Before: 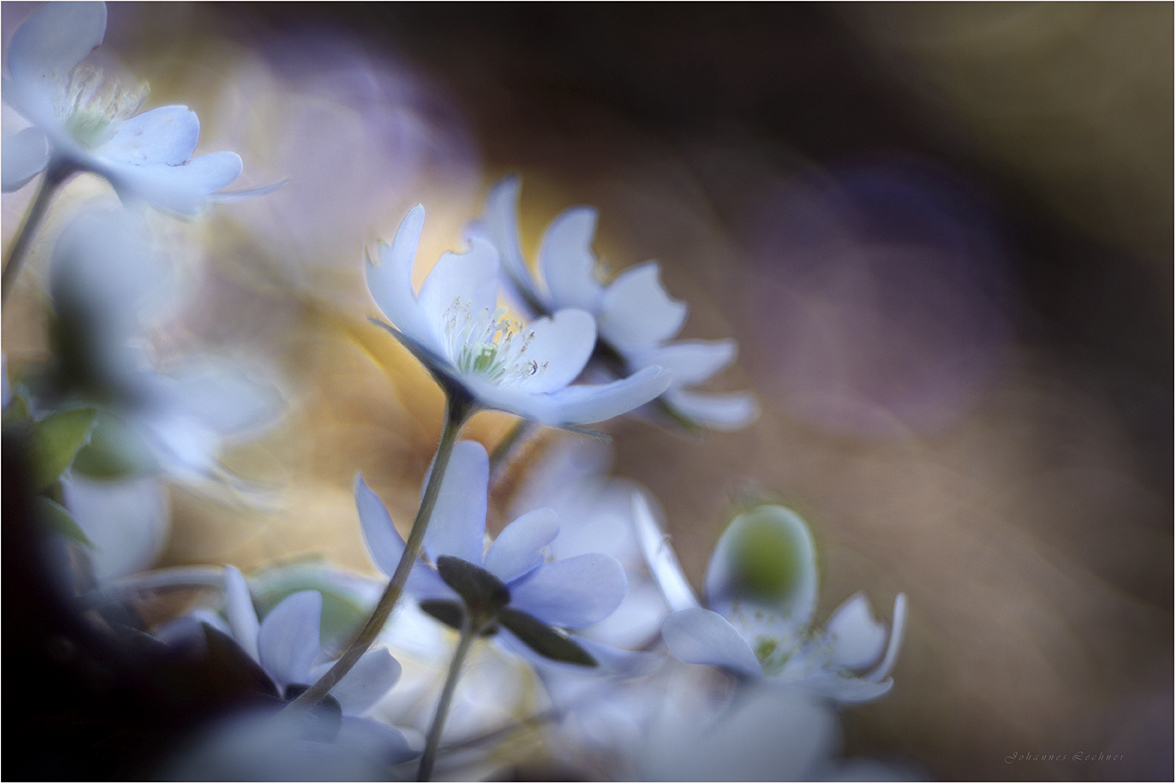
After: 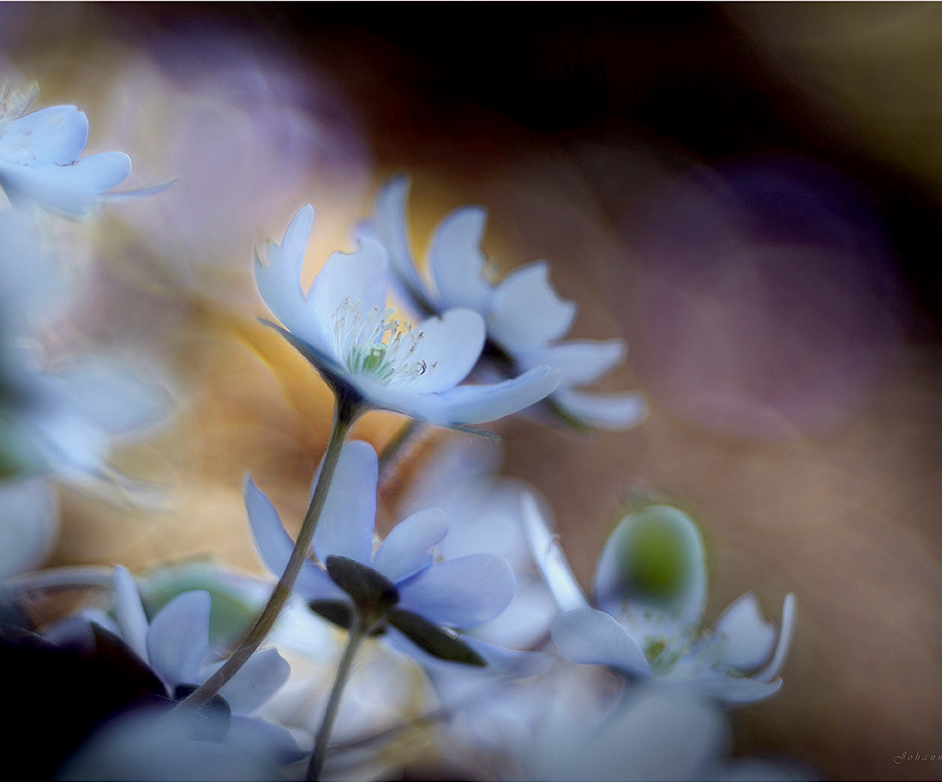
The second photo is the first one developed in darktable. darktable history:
exposure: black level correction 0.009, exposure -0.159 EV, compensate highlight preservation false
crop and rotate: left 9.597%, right 10.195%
sharpen: radius 1
